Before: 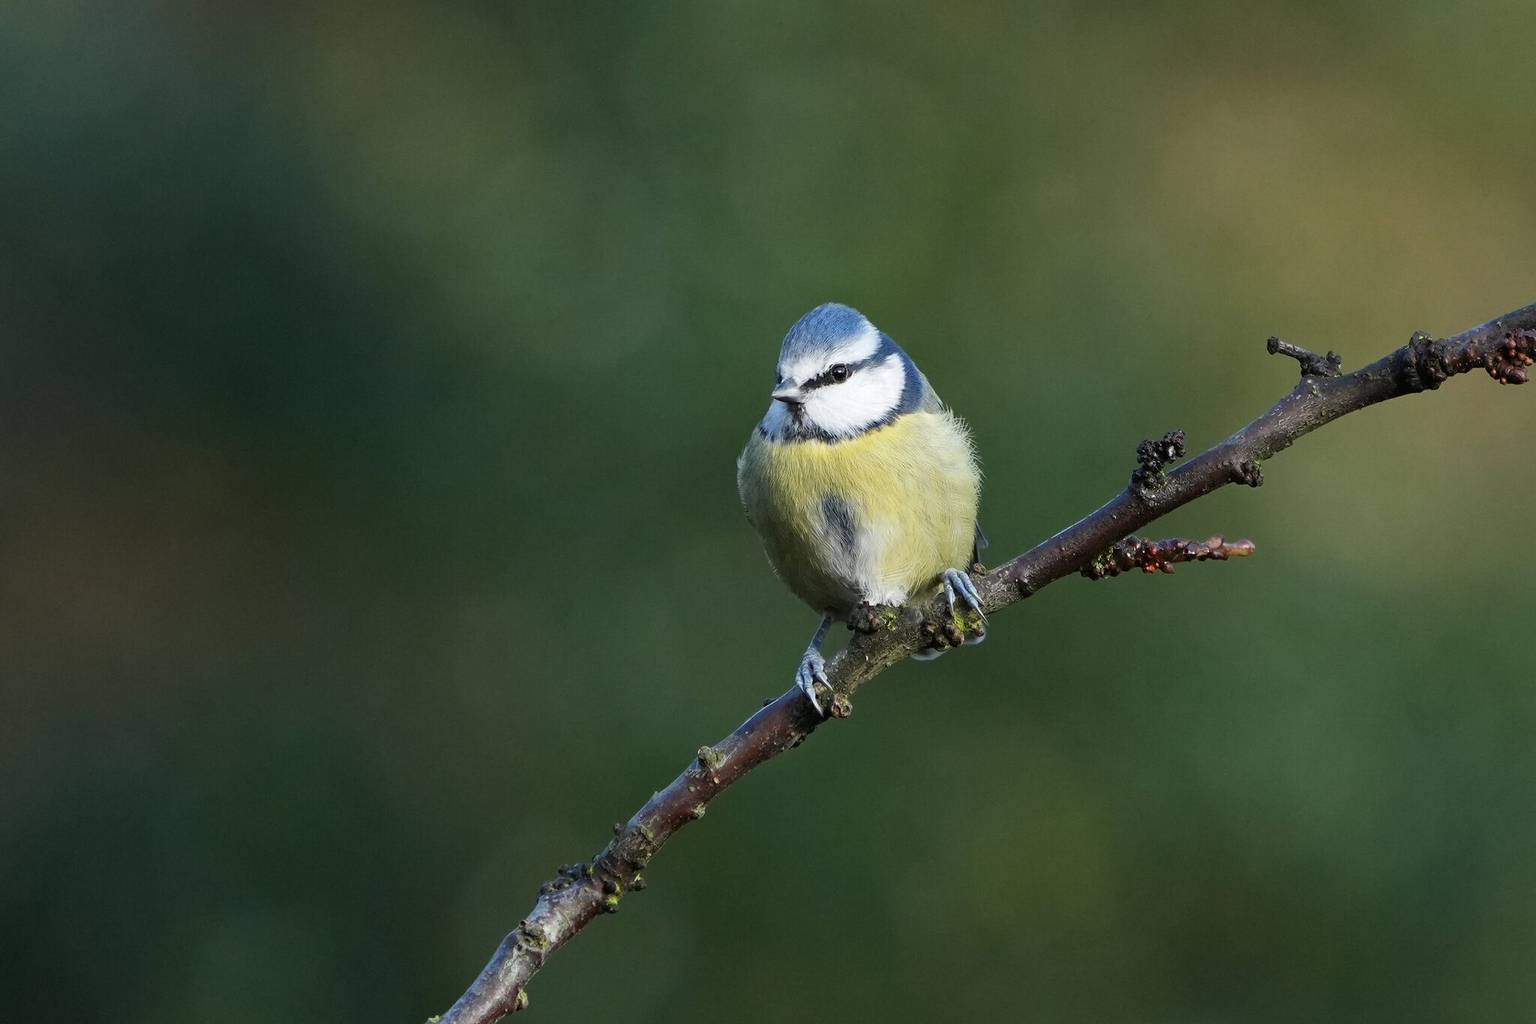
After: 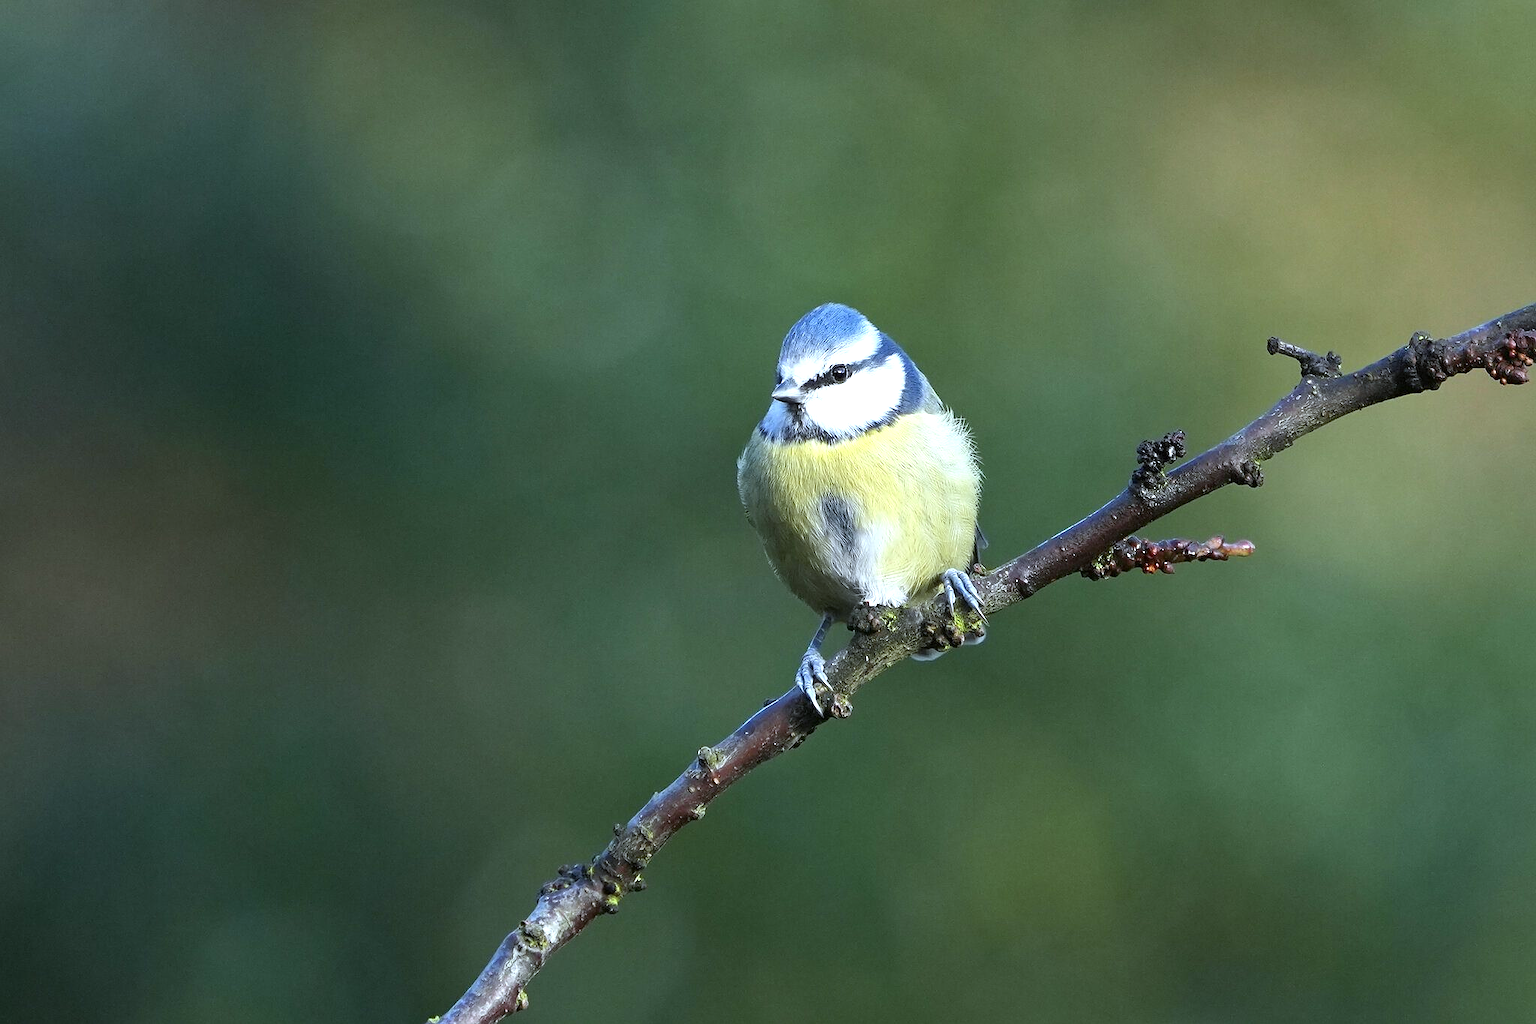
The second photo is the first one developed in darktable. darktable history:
white balance: red 0.924, blue 1.095
exposure: exposure 0.77 EV, compensate highlight preservation false
sharpen: radius 1
